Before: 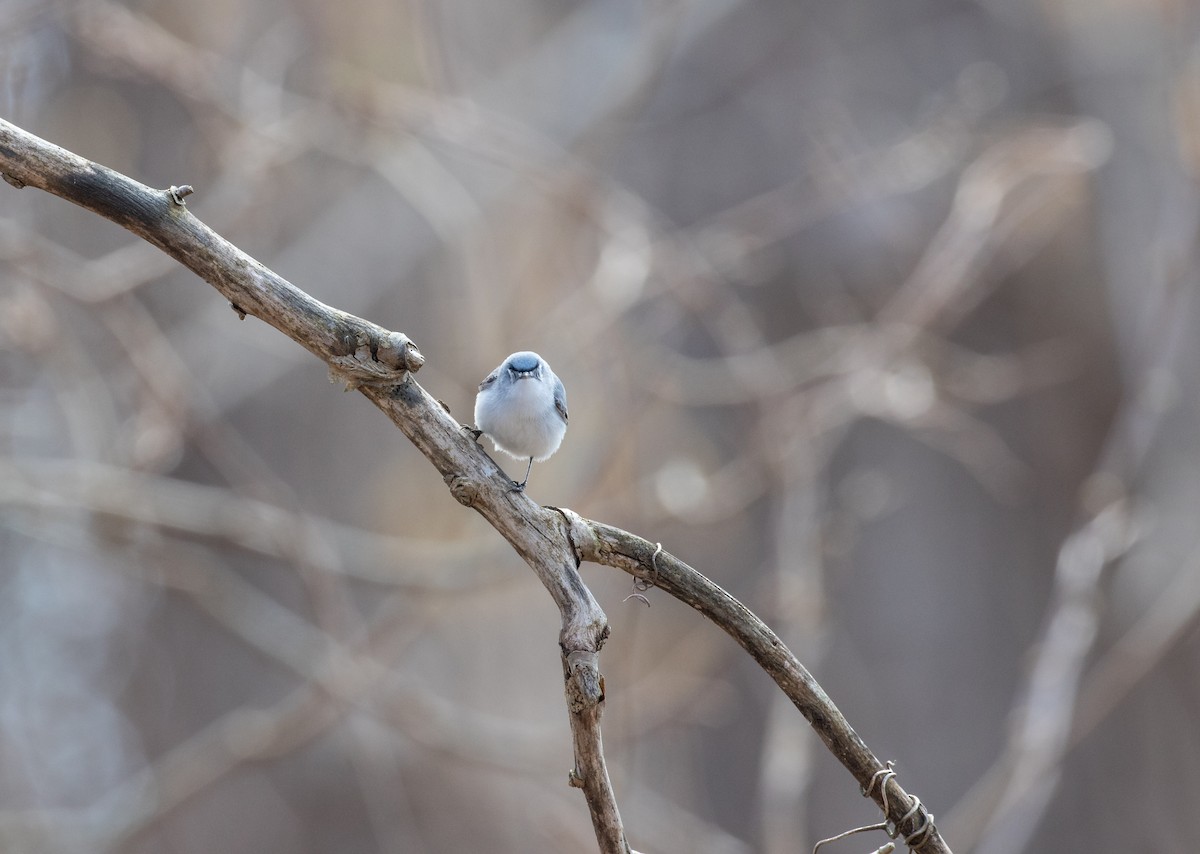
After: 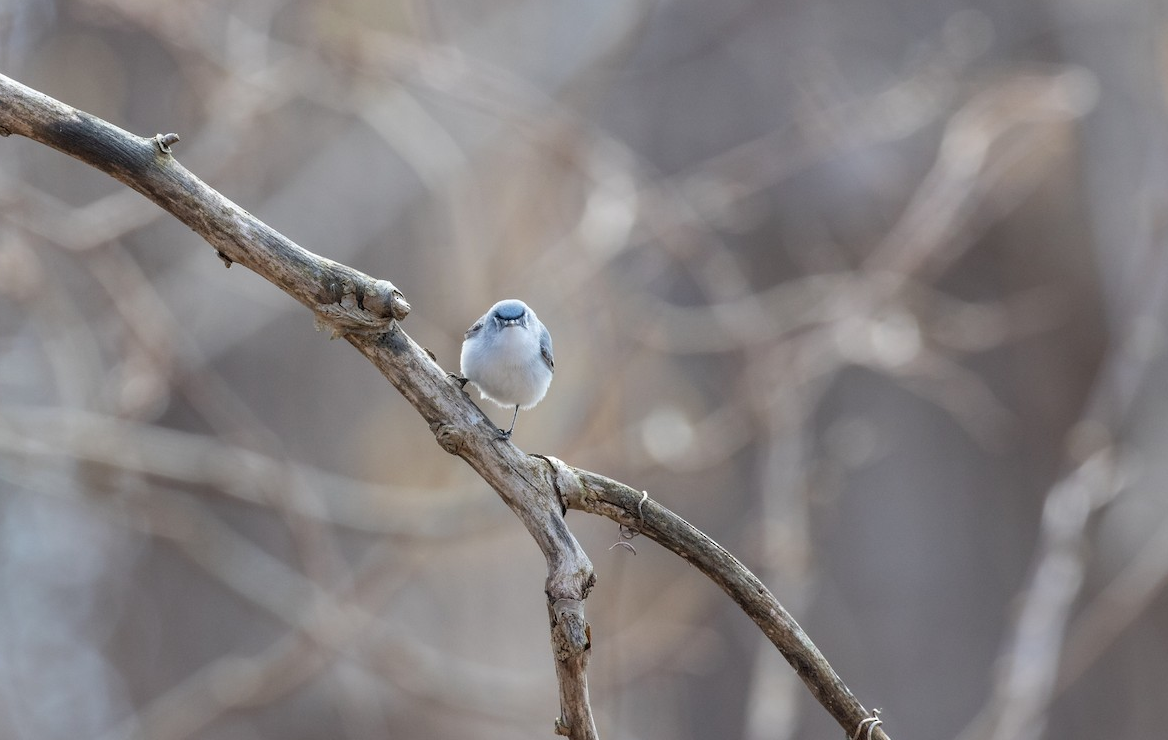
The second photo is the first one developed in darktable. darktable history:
shadows and highlights: shadows 37.64, highlights -26.9, soften with gaussian
crop: left 1.199%, top 6.107%, right 1.442%, bottom 7.152%
